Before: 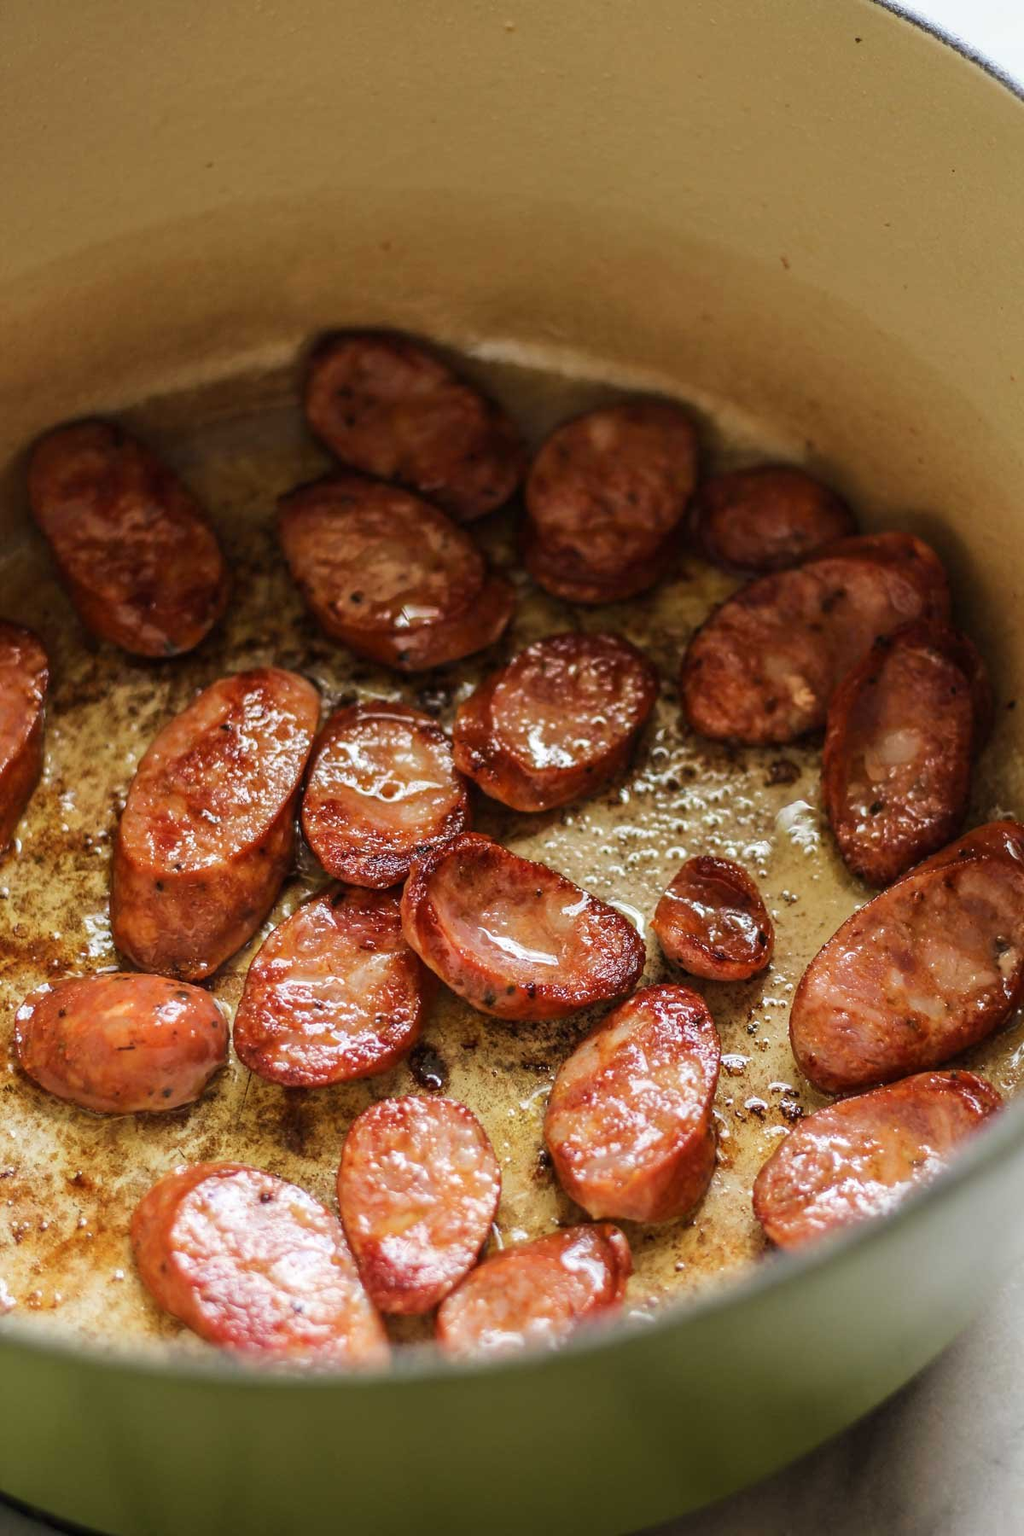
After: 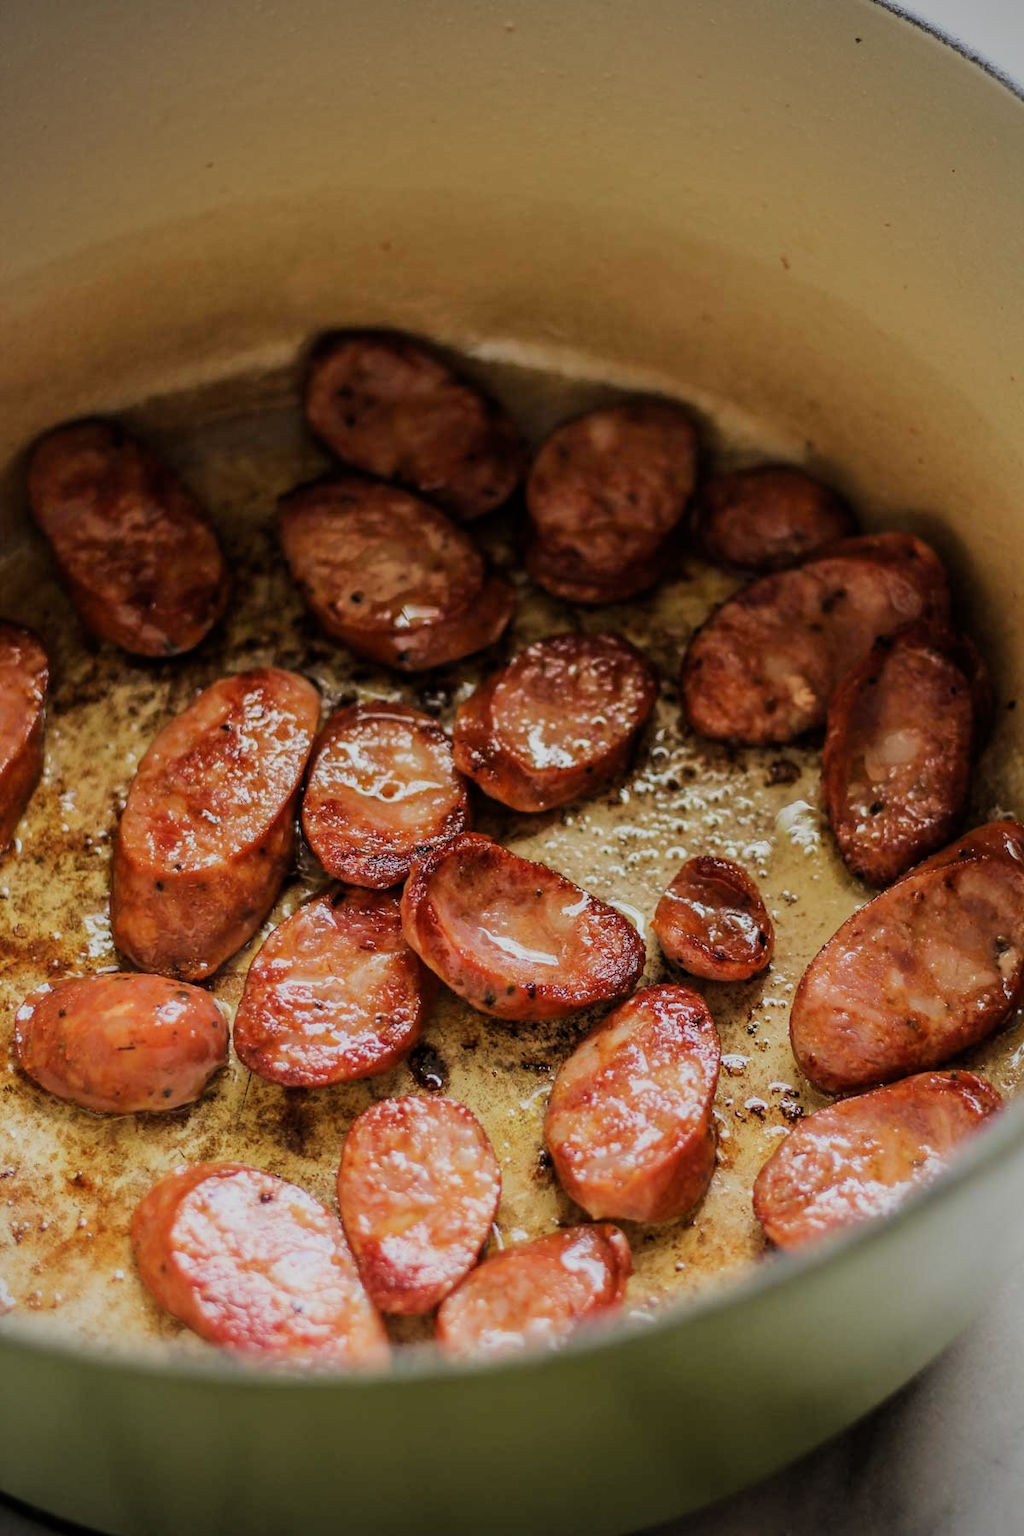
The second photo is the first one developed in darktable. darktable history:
filmic rgb: black relative exposure -7.65 EV, white relative exposure 4.56 EV, hardness 3.61, color science v6 (2022)
vignetting: on, module defaults
